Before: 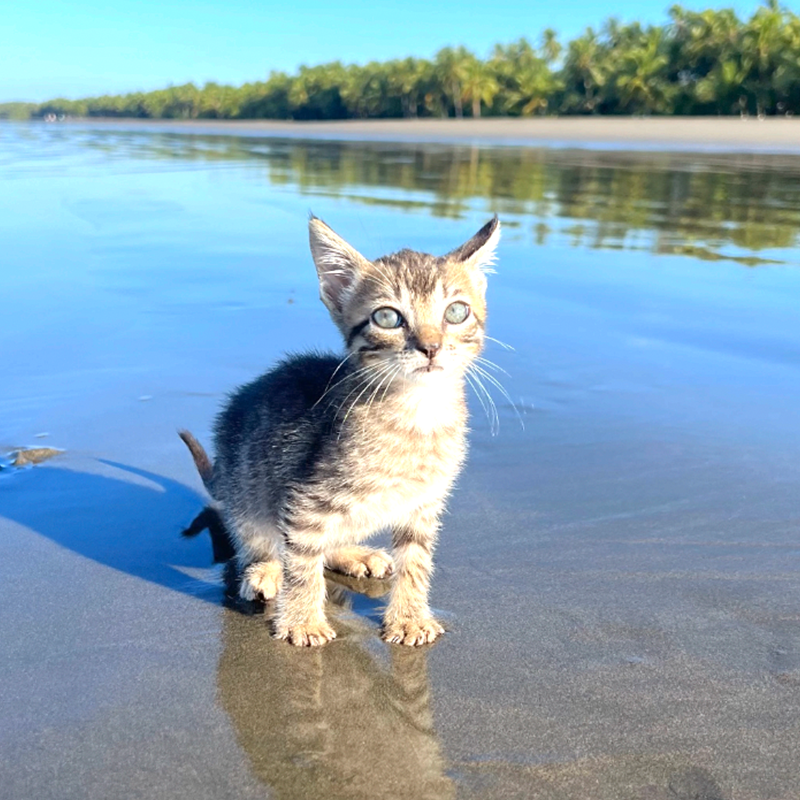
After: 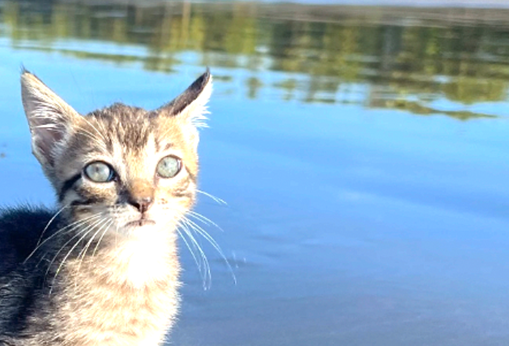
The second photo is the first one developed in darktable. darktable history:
crop: left 36.005%, top 18.293%, right 0.31%, bottom 38.444%
tone equalizer: on, module defaults
